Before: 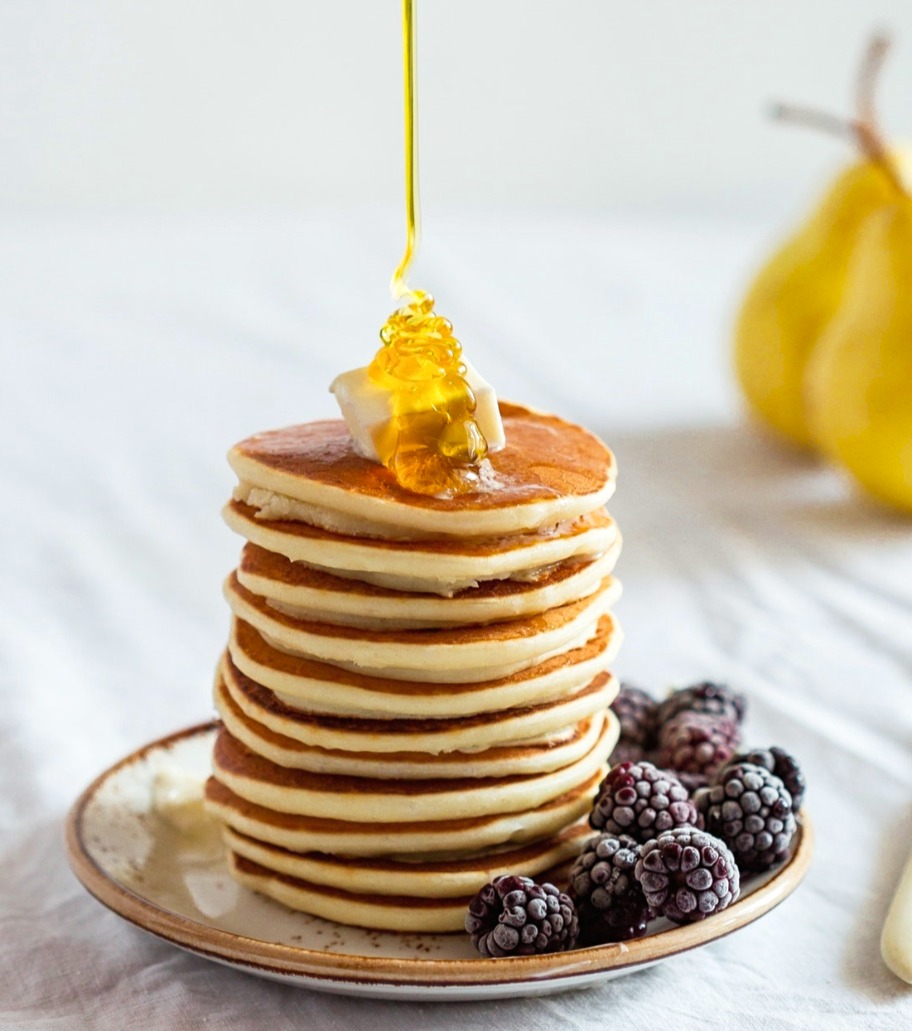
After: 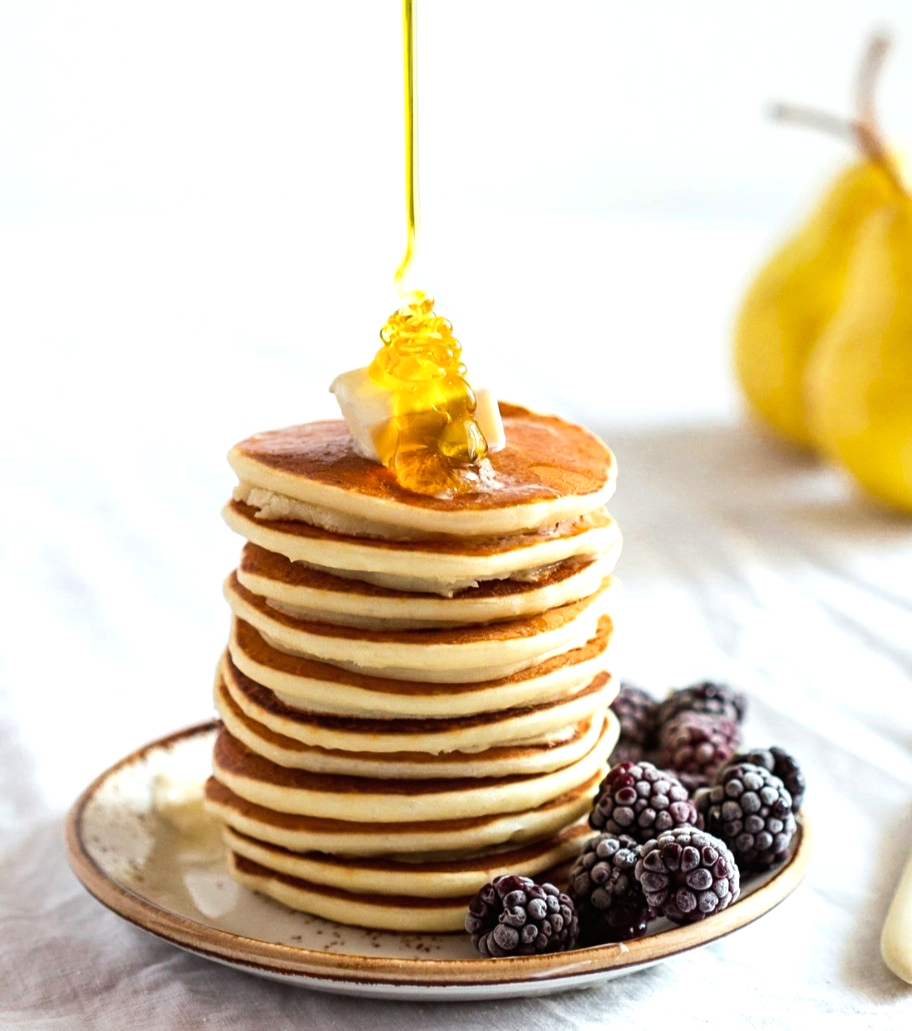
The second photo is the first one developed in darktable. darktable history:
tone equalizer: -8 EV -0.406 EV, -7 EV -0.38 EV, -6 EV -0.341 EV, -5 EV -0.258 EV, -3 EV 0.224 EV, -2 EV 0.316 EV, -1 EV 0.374 EV, +0 EV 0.389 EV, edges refinement/feathering 500, mask exposure compensation -1.57 EV, preserve details no
